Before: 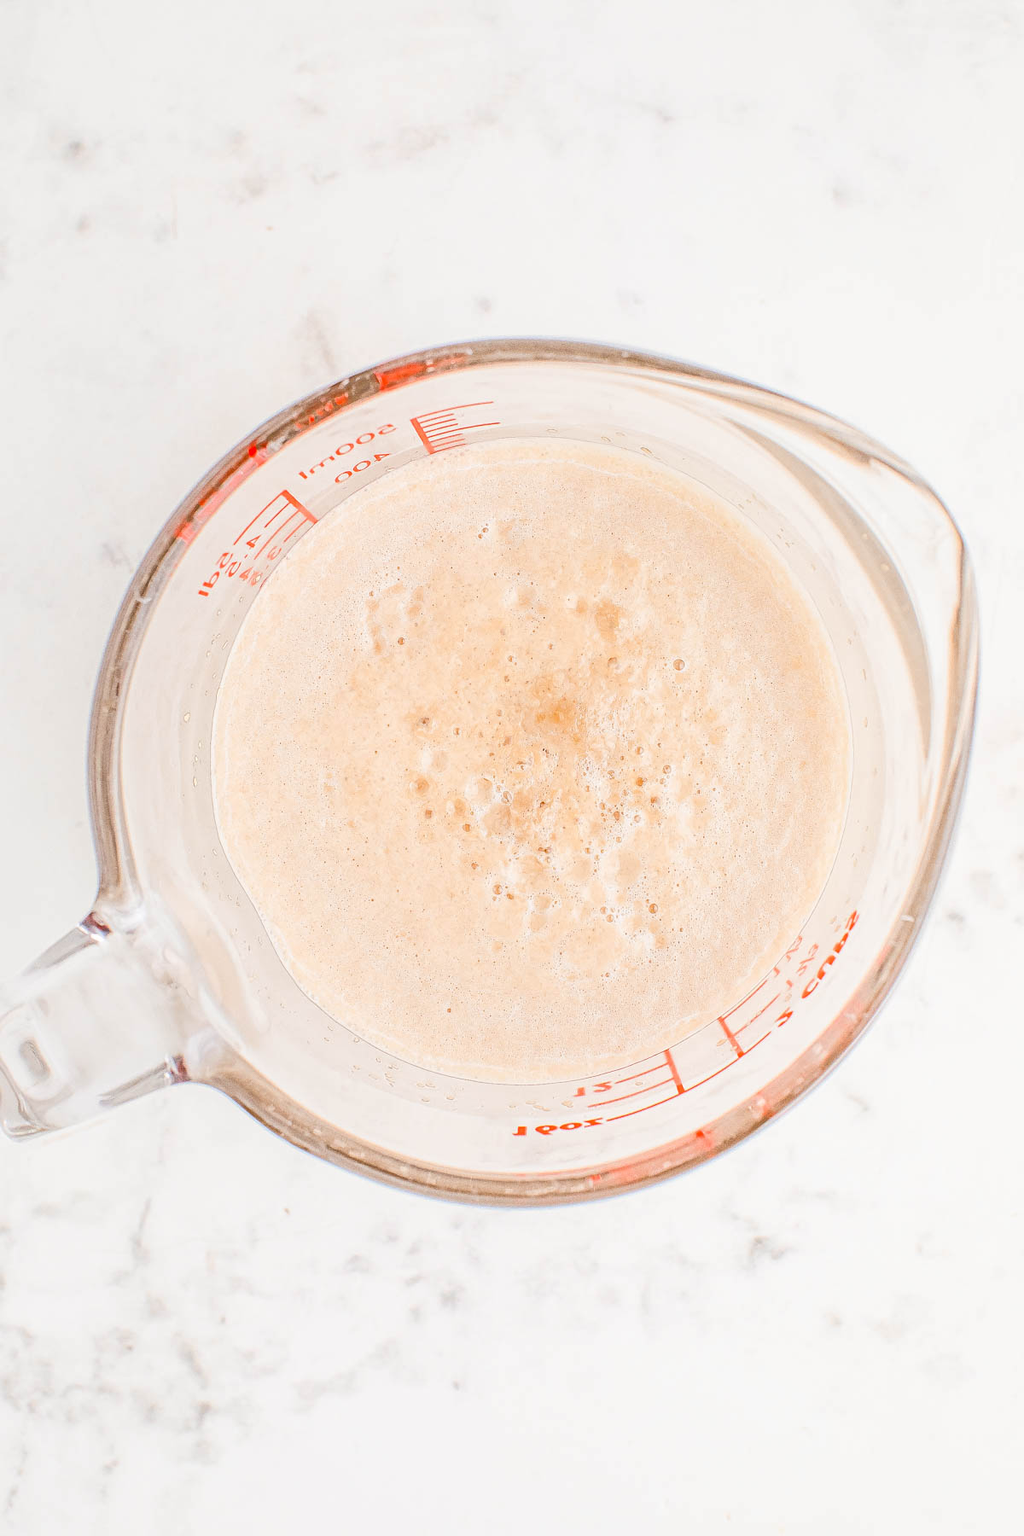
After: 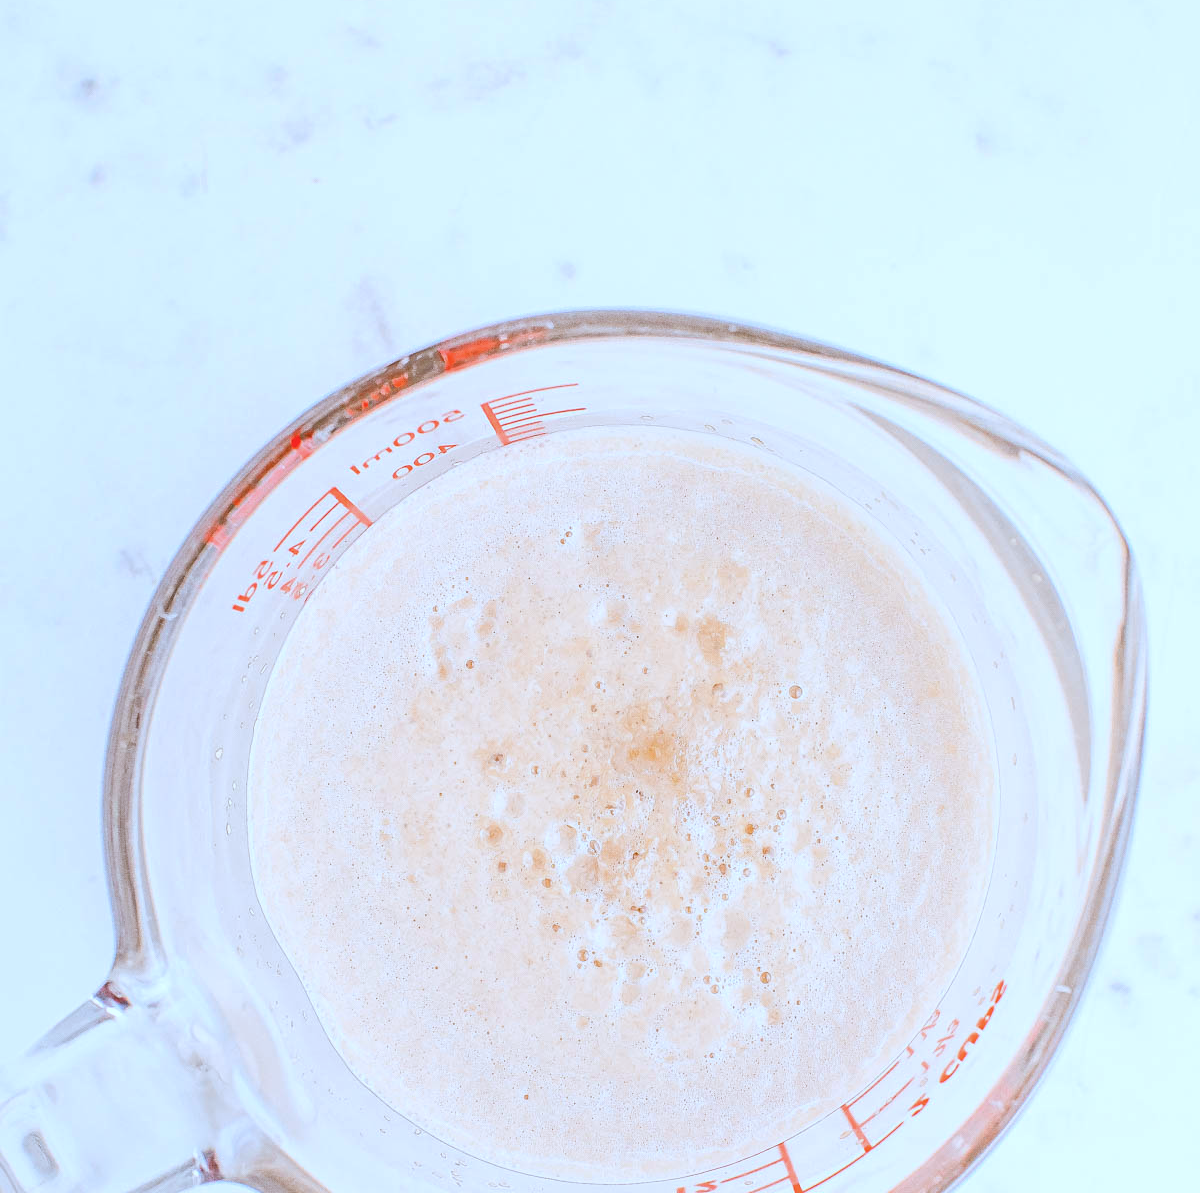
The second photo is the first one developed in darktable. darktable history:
crop and rotate: top 4.839%, bottom 28.836%
tone equalizer: edges refinement/feathering 500, mask exposure compensation -1.57 EV, preserve details no
color calibration: illuminant custom, x 0.388, y 0.387, temperature 3809.7 K, clip negative RGB from gamut false
